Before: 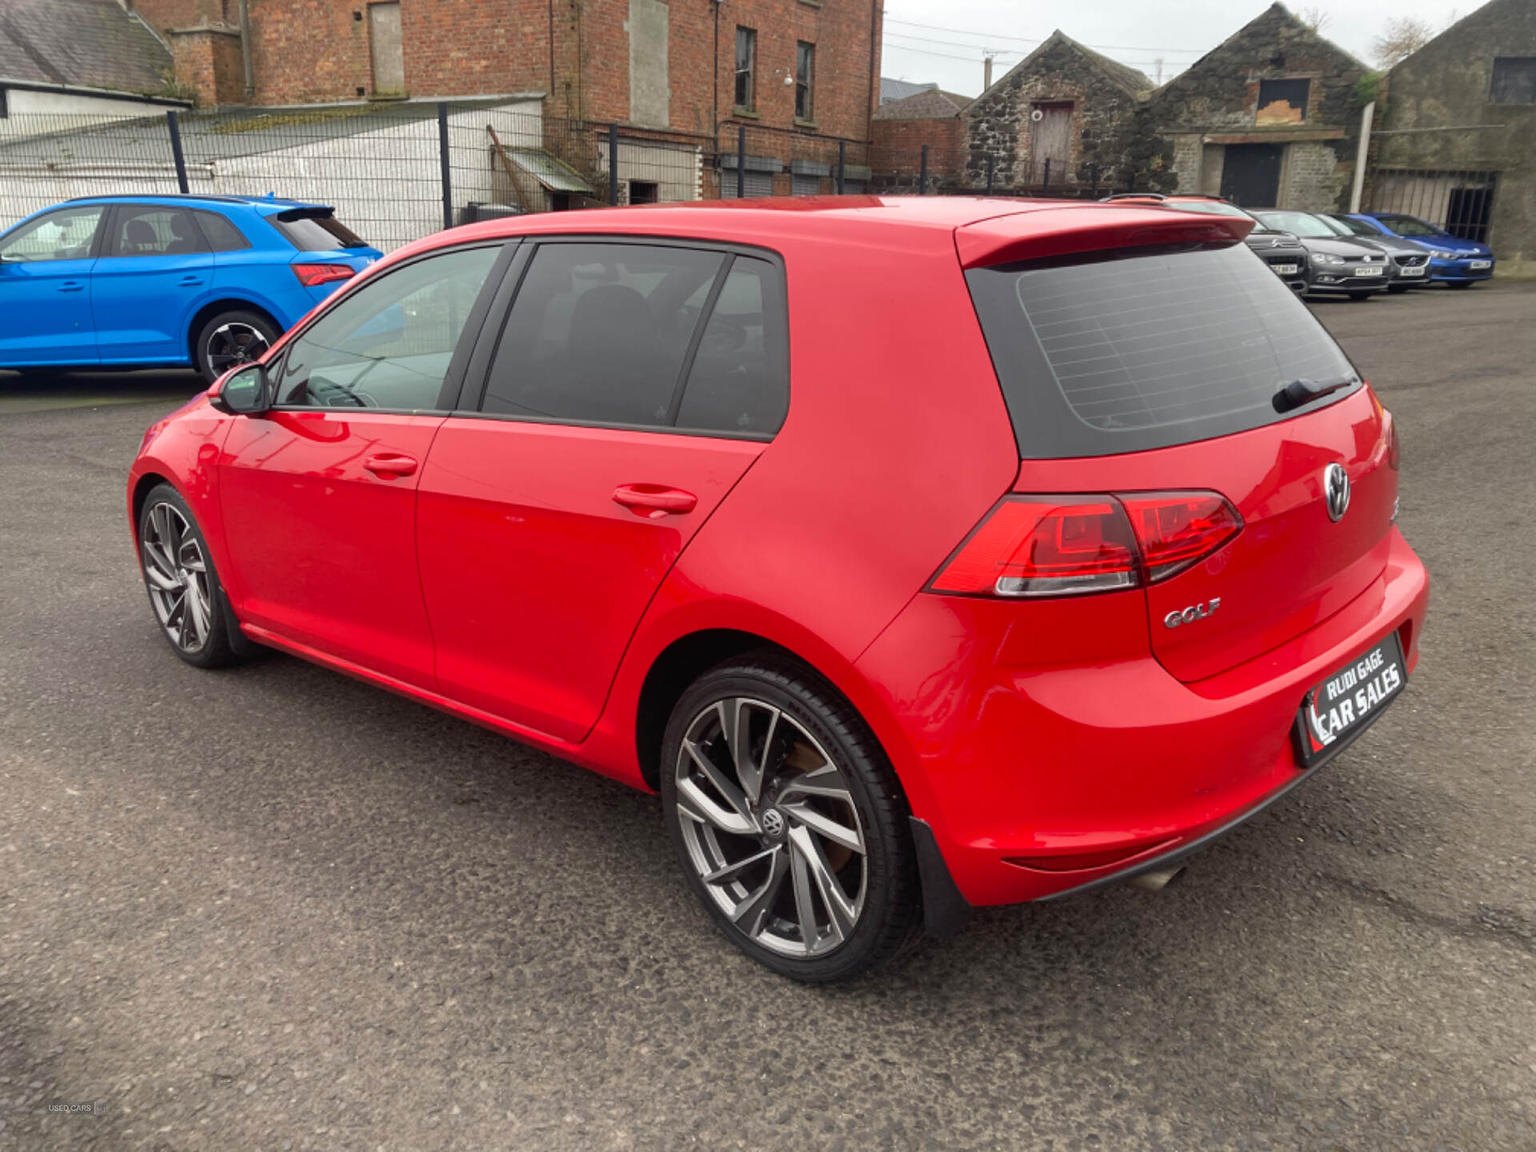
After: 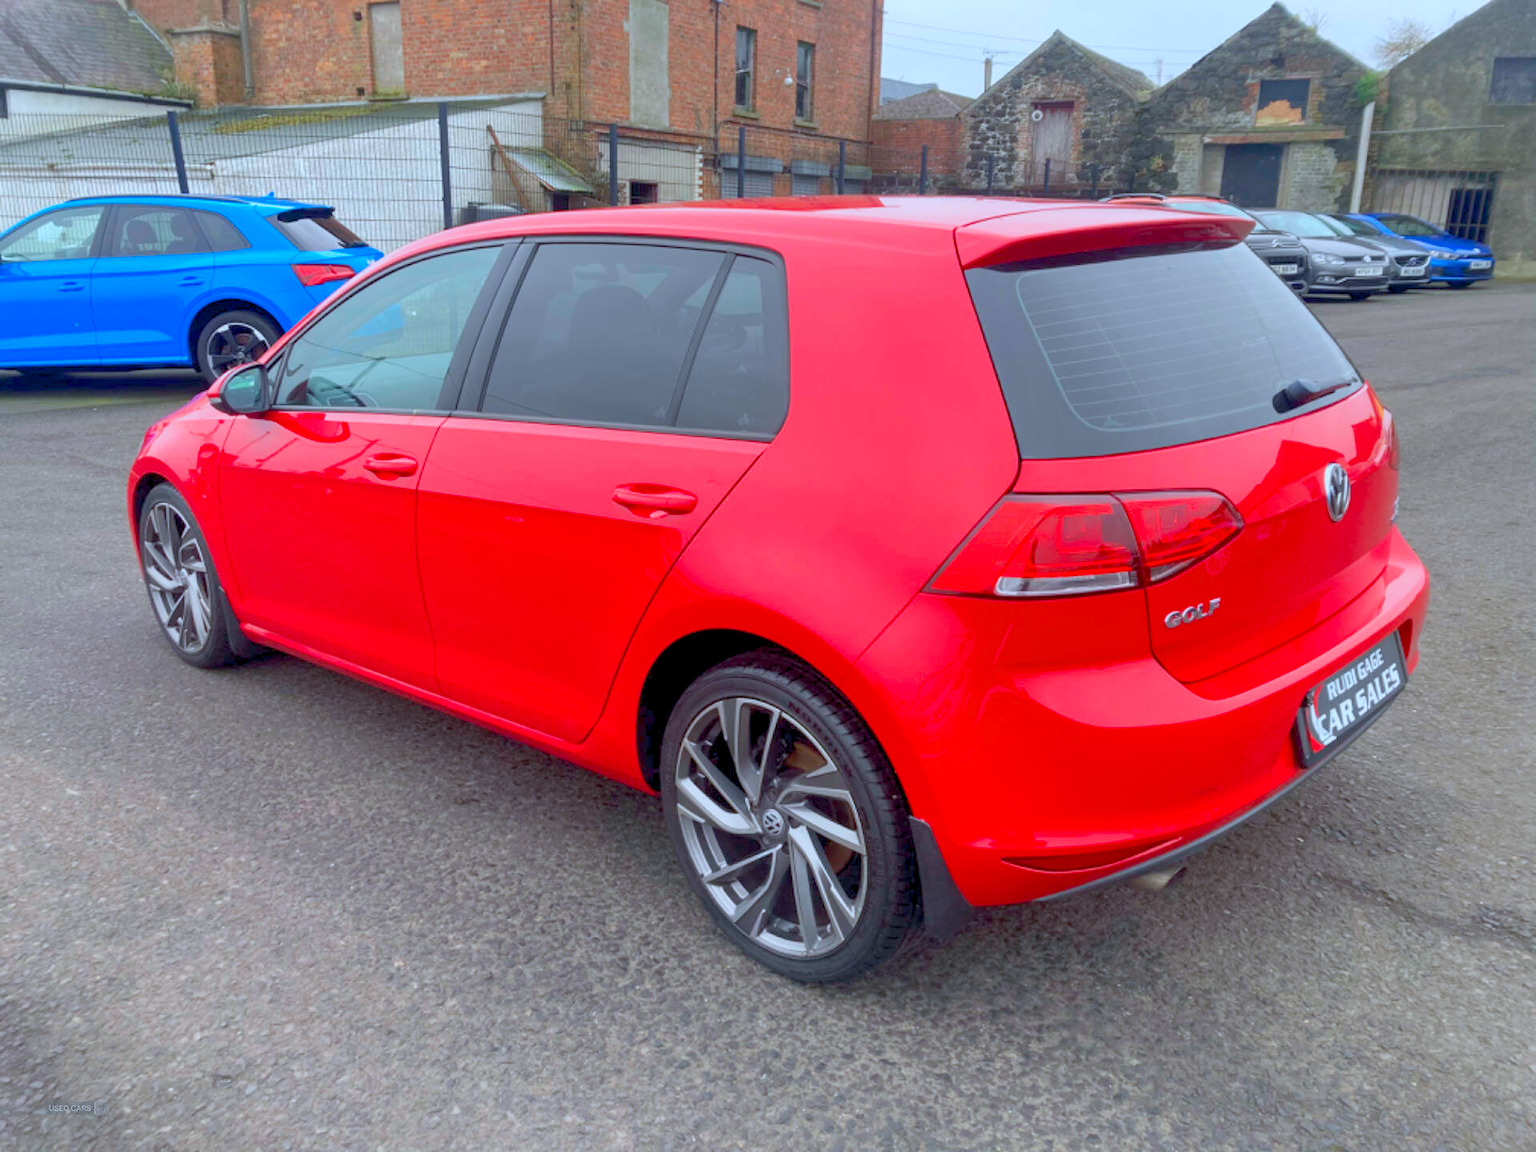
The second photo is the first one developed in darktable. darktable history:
color balance rgb: global offset › luminance -0.501%, linear chroma grading › global chroma 14.759%, perceptual saturation grading › global saturation 9.777%, contrast -29.626%
exposure: black level correction 0, exposure 0.698 EV, compensate highlight preservation false
color calibration: illuminant as shot in camera, x 0.378, y 0.381, temperature 4090.42 K
